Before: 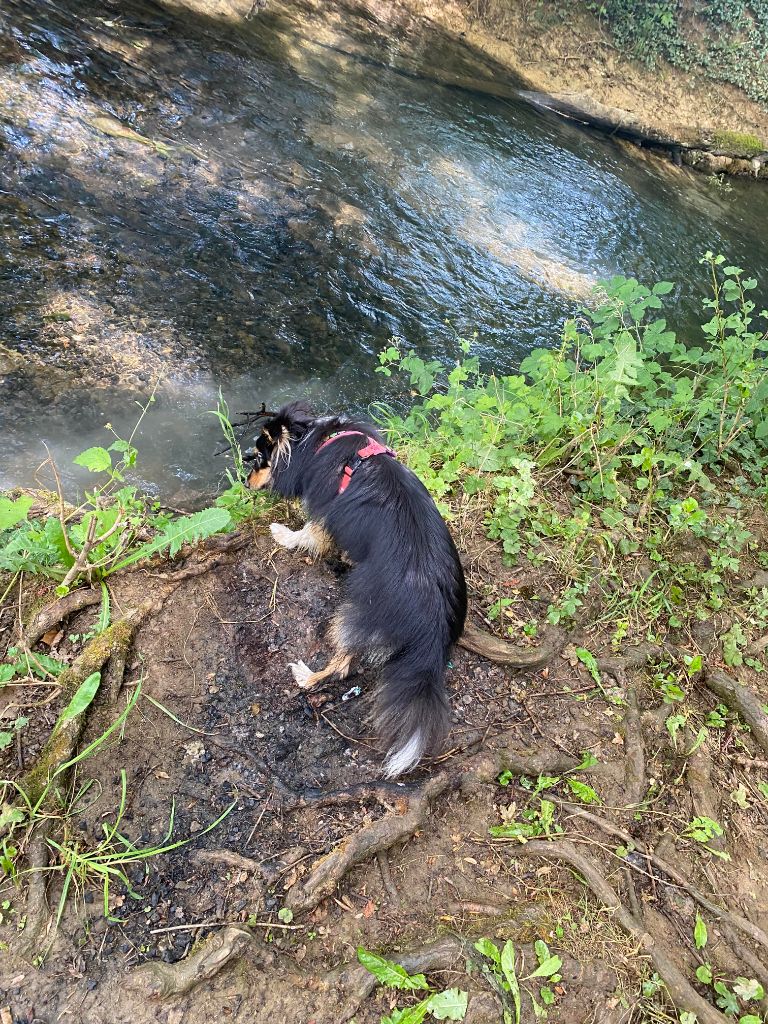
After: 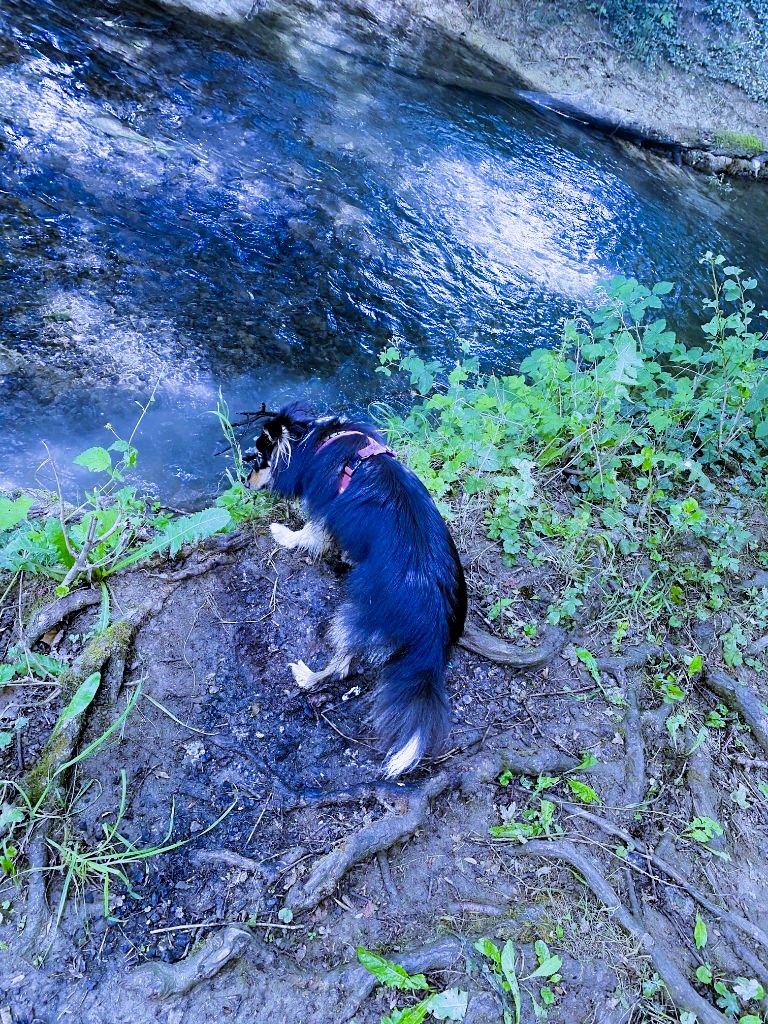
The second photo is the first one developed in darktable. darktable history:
filmic rgb: black relative exposure -7.75 EV, white relative exposure 4.4 EV, threshold 3 EV, hardness 3.76, latitude 38.11%, contrast 0.966, highlights saturation mix 10%, shadows ↔ highlights balance 4.59%, color science v4 (2020), enable highlight reconstruction true
tone equalizer: -8 EV -0.417 EV, -7 EV -0.389 EV, -6 EV -0.333 EV, -5 EV -0.222 EV, -3 EV 0.222 EV, -2 EV 0.333 EV, -1 EV 0.389 EV, +0 EV 0.417 EV, edges refinement/feathering 500, mask exposure compensation -1.57 EV, preserve details no
white balance: red 0.766, blue 1.537
